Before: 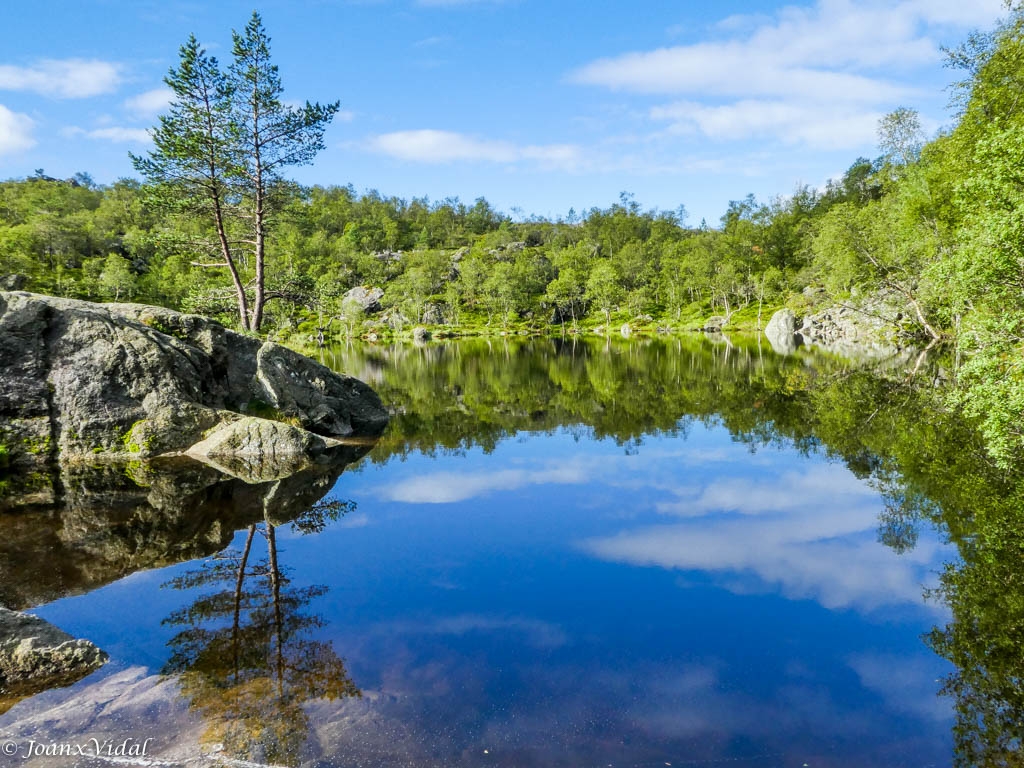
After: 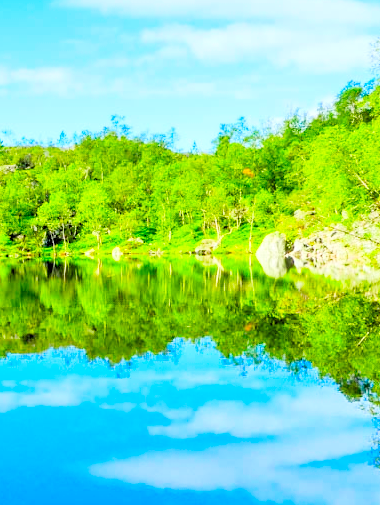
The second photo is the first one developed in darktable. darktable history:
color correction: highlights b* 0.014, saturation 2.19
levels: levels [0.044, 0.416, 0.908]
filmic rgb: black relative exposure -7.16 EV, white relative exposure 5.34 EV, hardness 3.03
contrast brightness saturation: contrast 0.076, saturation 0.017
crop and rotate: left 49.753%, top 10.136%, right 13.085%, bottom 24.081%
exposure: black level correction 0, exposure 0.954 EV, compensate exposure bias true, compensate highlight preservation false
